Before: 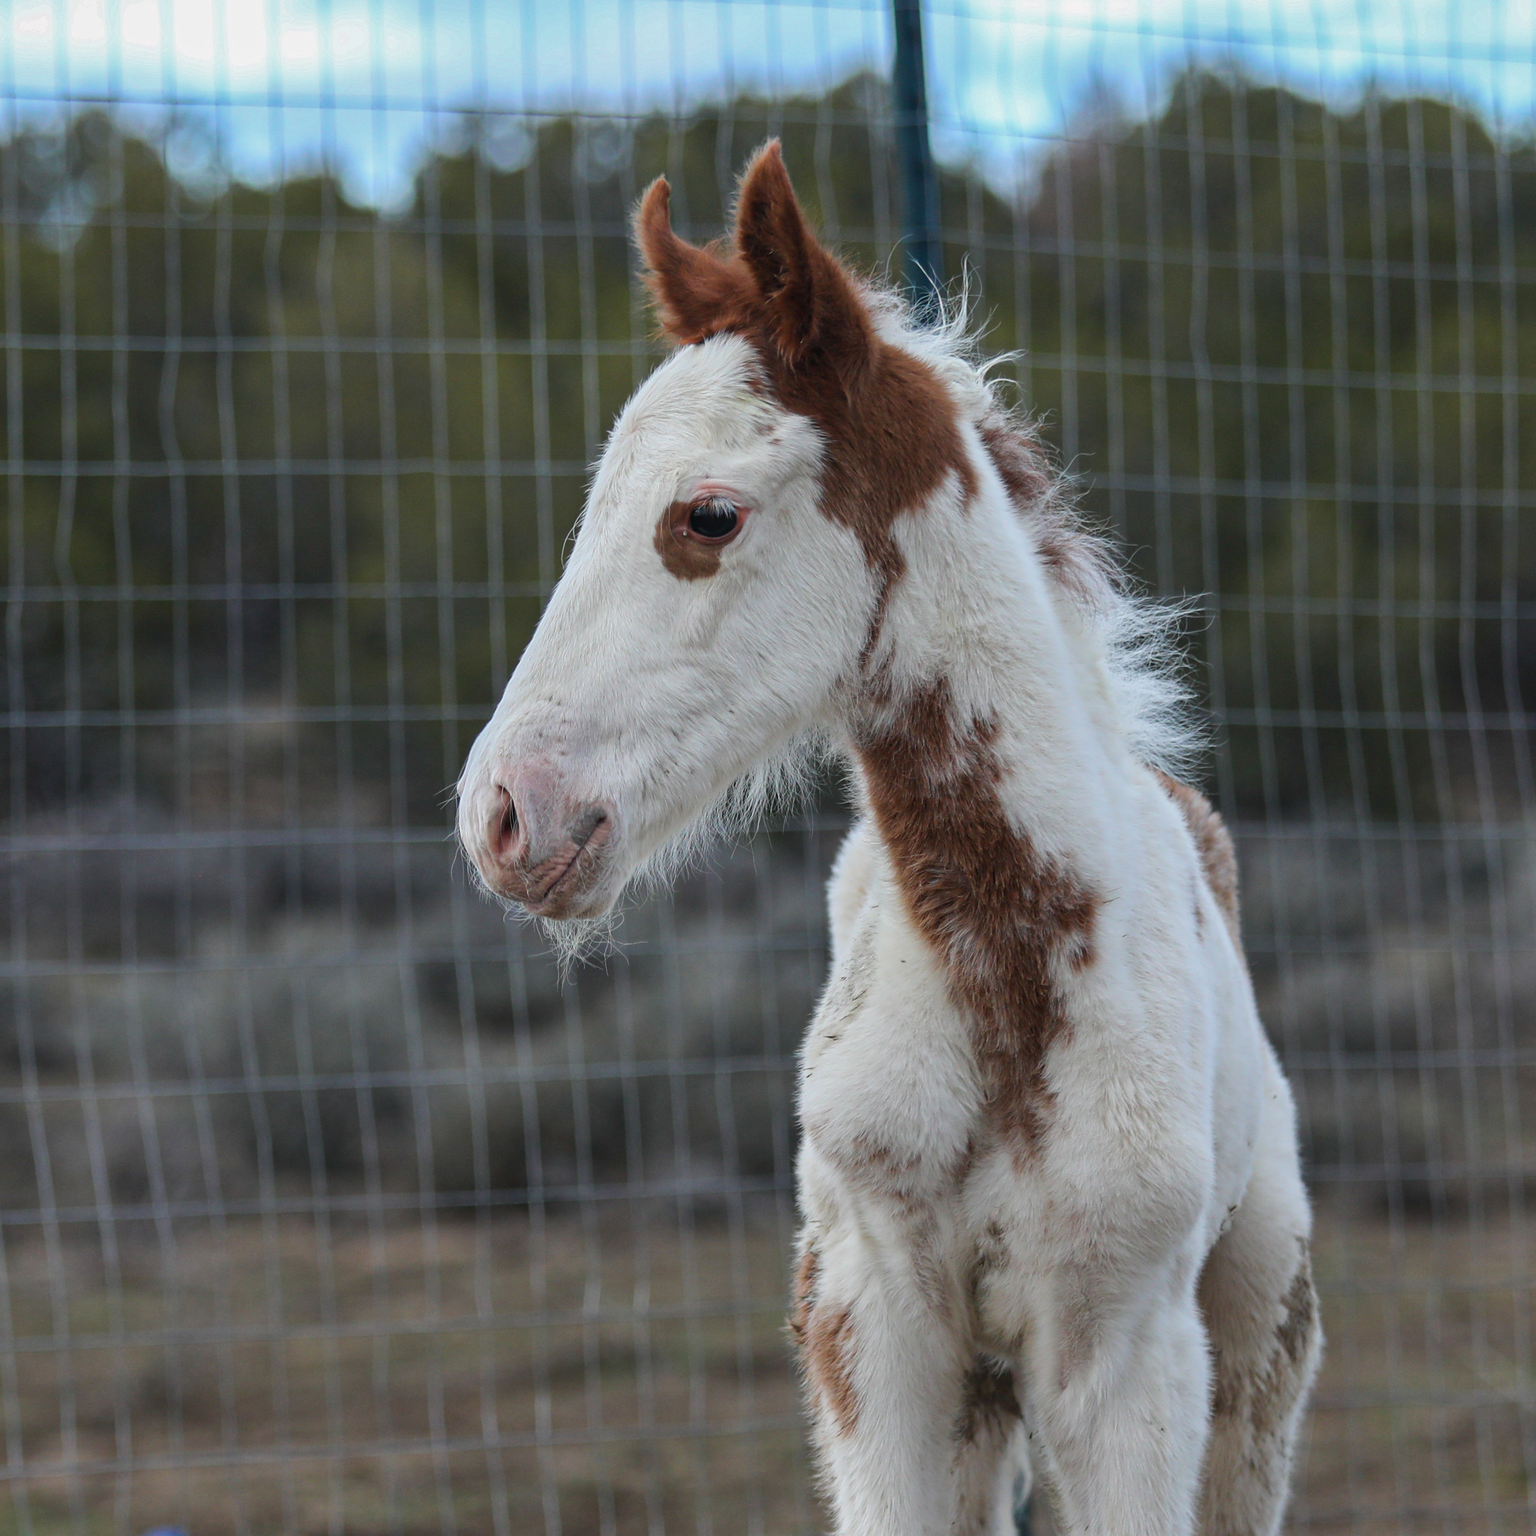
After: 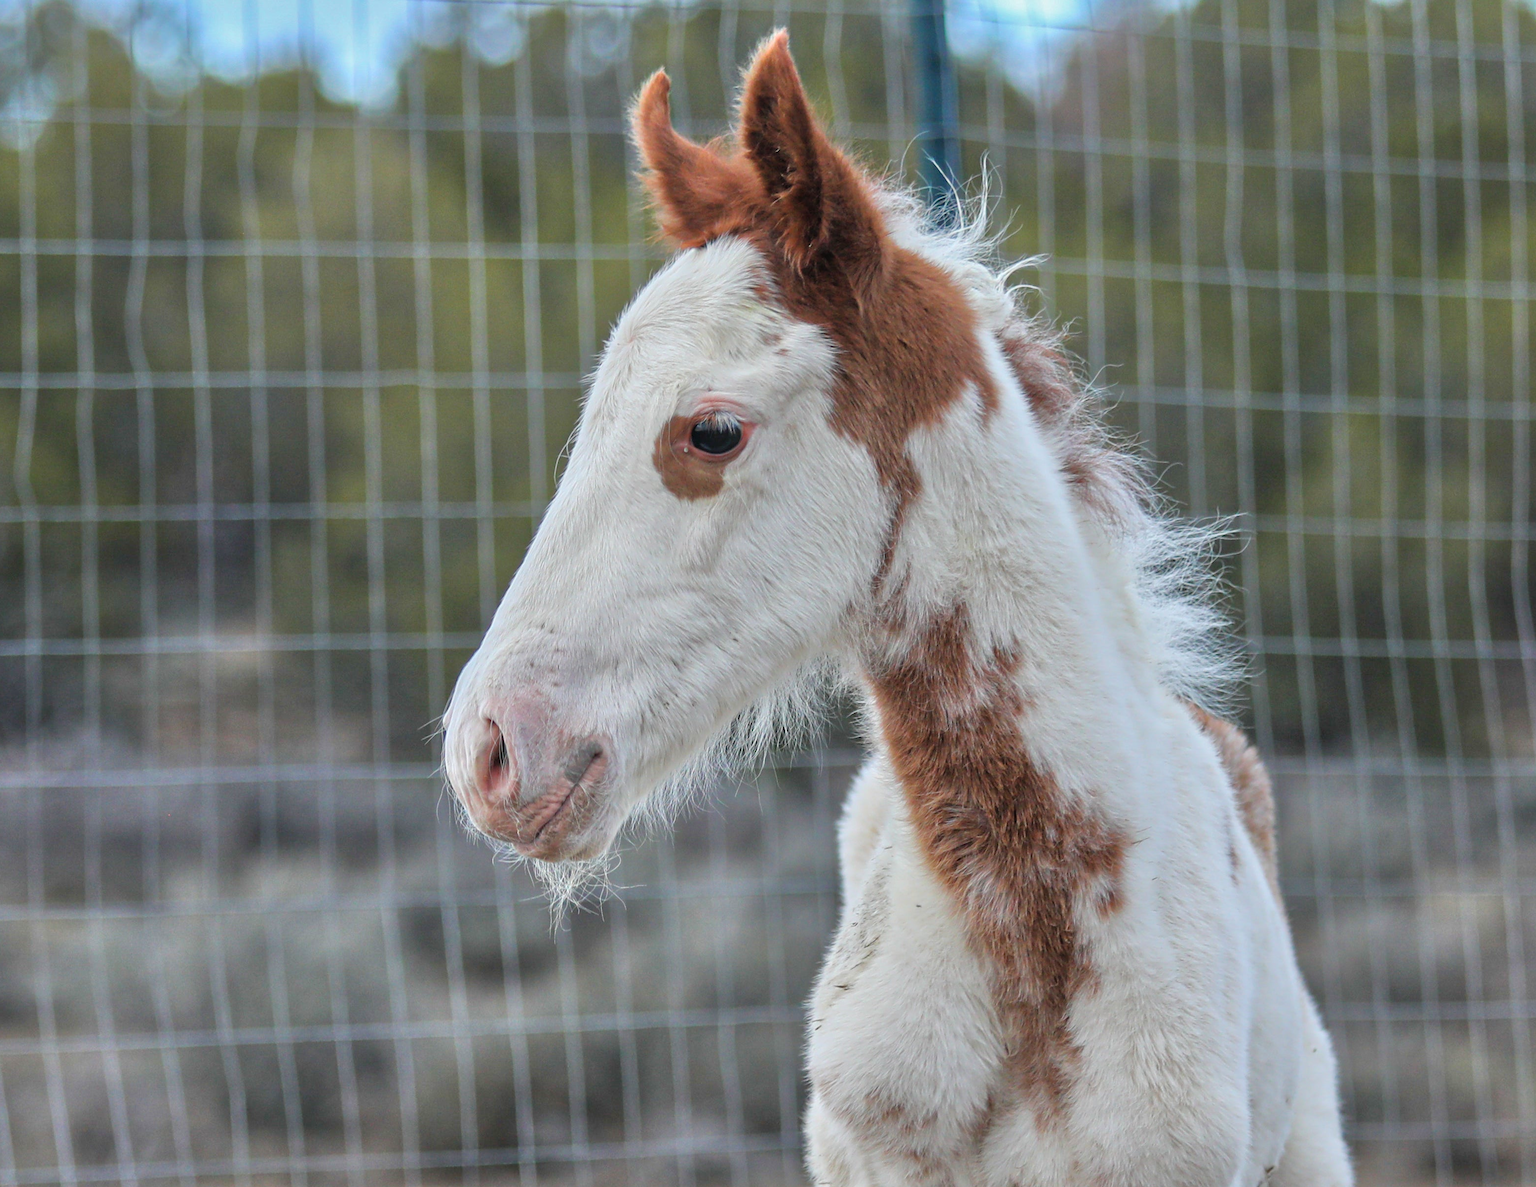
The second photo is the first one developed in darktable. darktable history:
tone equalizer: -7 EV 0.15 EV, -6 EV 0.6 EV, -5 EV 1.15 EV, -4 EV 1.33 EV, -3 EV 1.15 EV, -2 EV 0.6 EV, -1 EV 0.15 EV, mask exposure compensation -0.5 EV
crop: left 2.737%, top 7.287%, right 3.421%, bottom 20.179%
